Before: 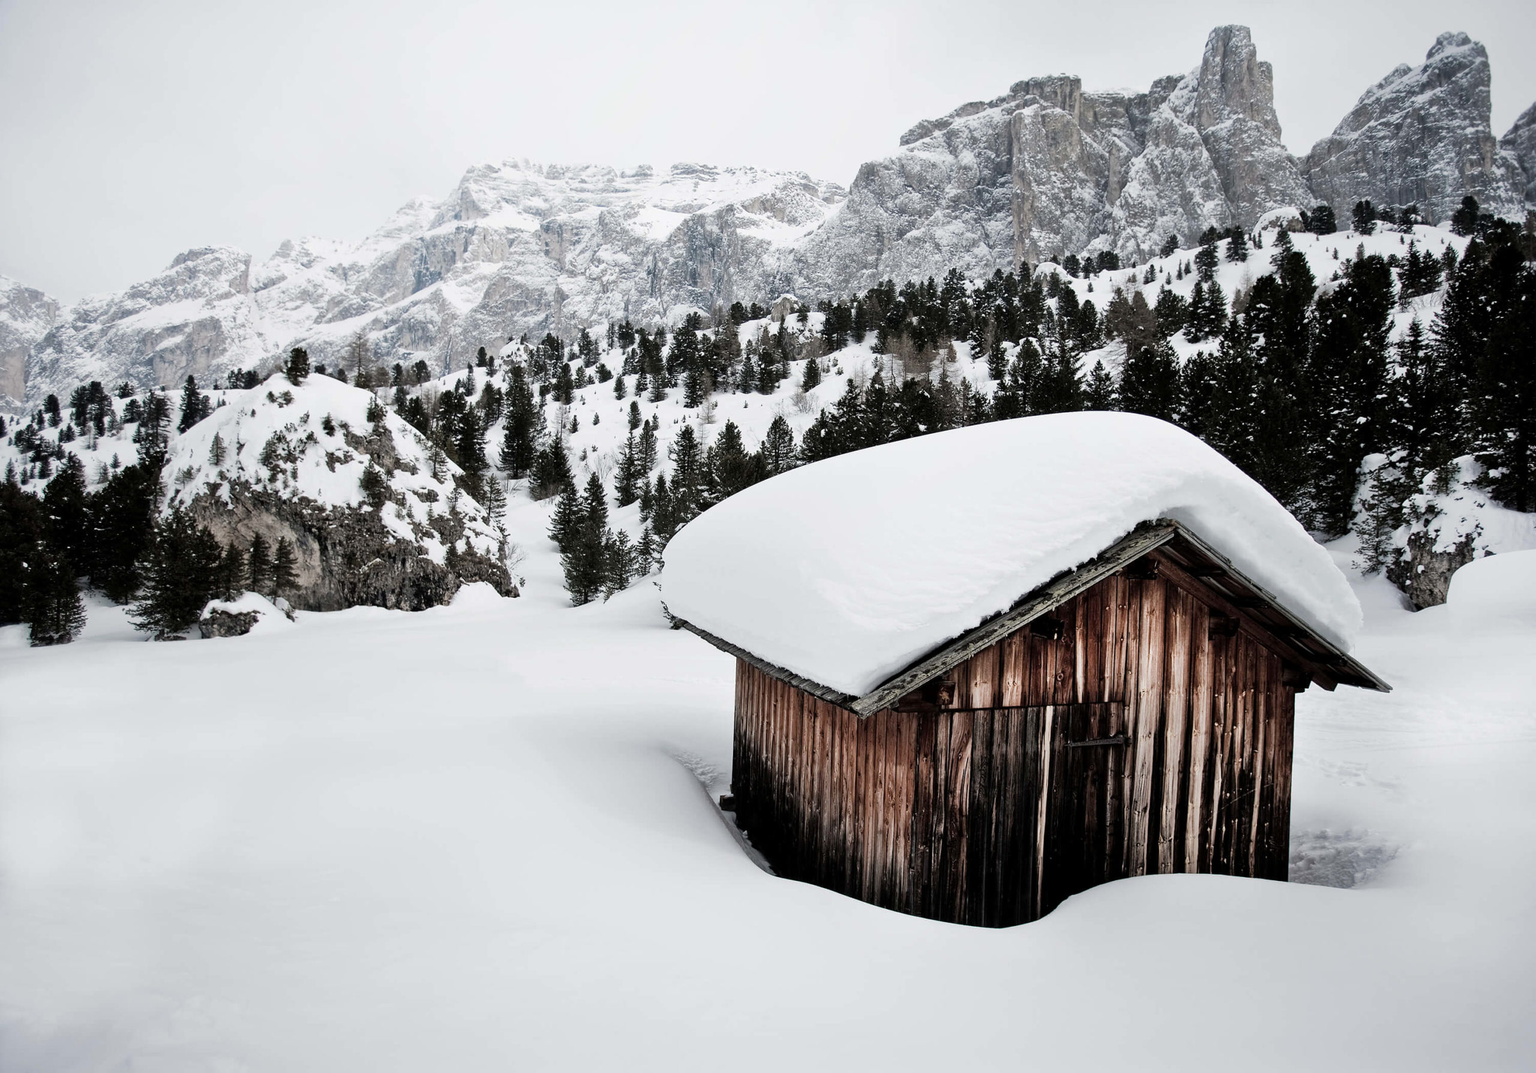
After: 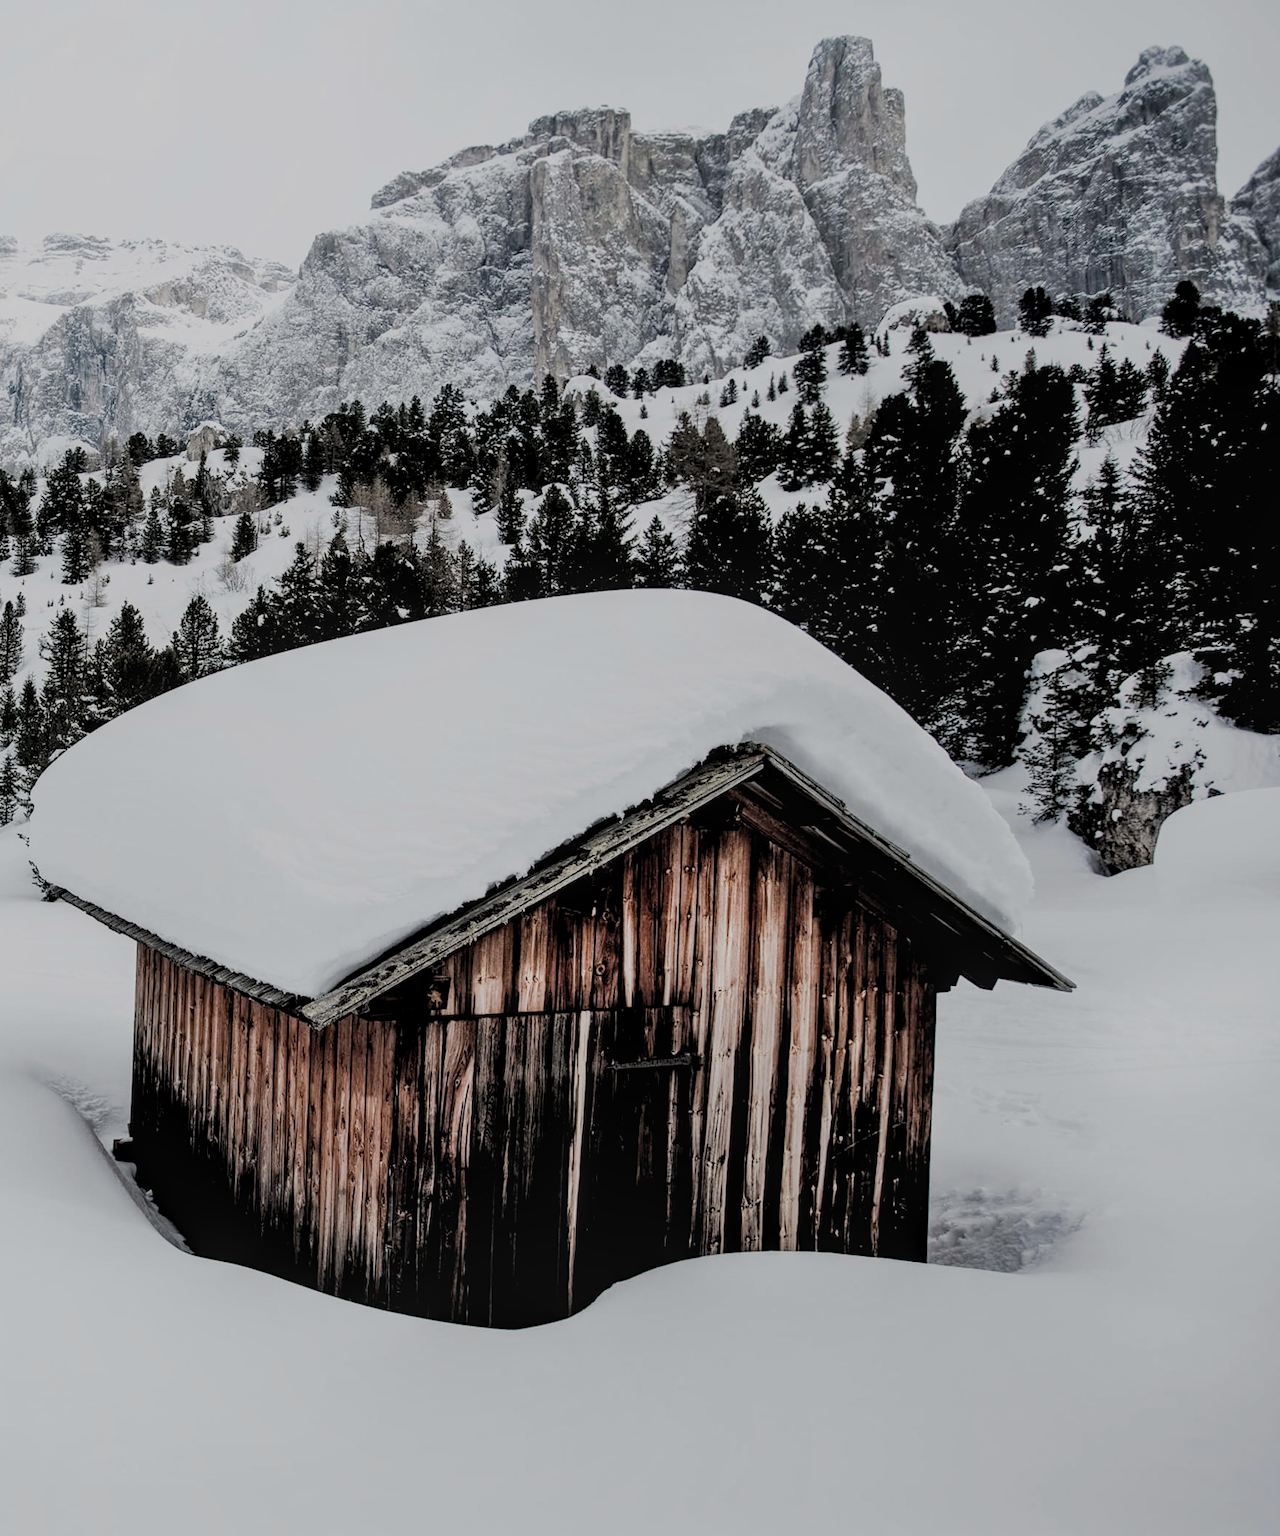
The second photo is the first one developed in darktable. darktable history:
levels: levels [0.016, 0.5, 0.996]
crop: left 41.731%
local contrast: on, module defaults
filmic rgb: middle gray luminance 29.89%, black relative exposure -8.94 EV, white relative exposure 6.99 EV, target black luminance 0%, hardness 2.97, latitude 1.75%, contrast 0.962, highlights saturation mix 6.18%, shadows ↔ highlights balance 11.88%
